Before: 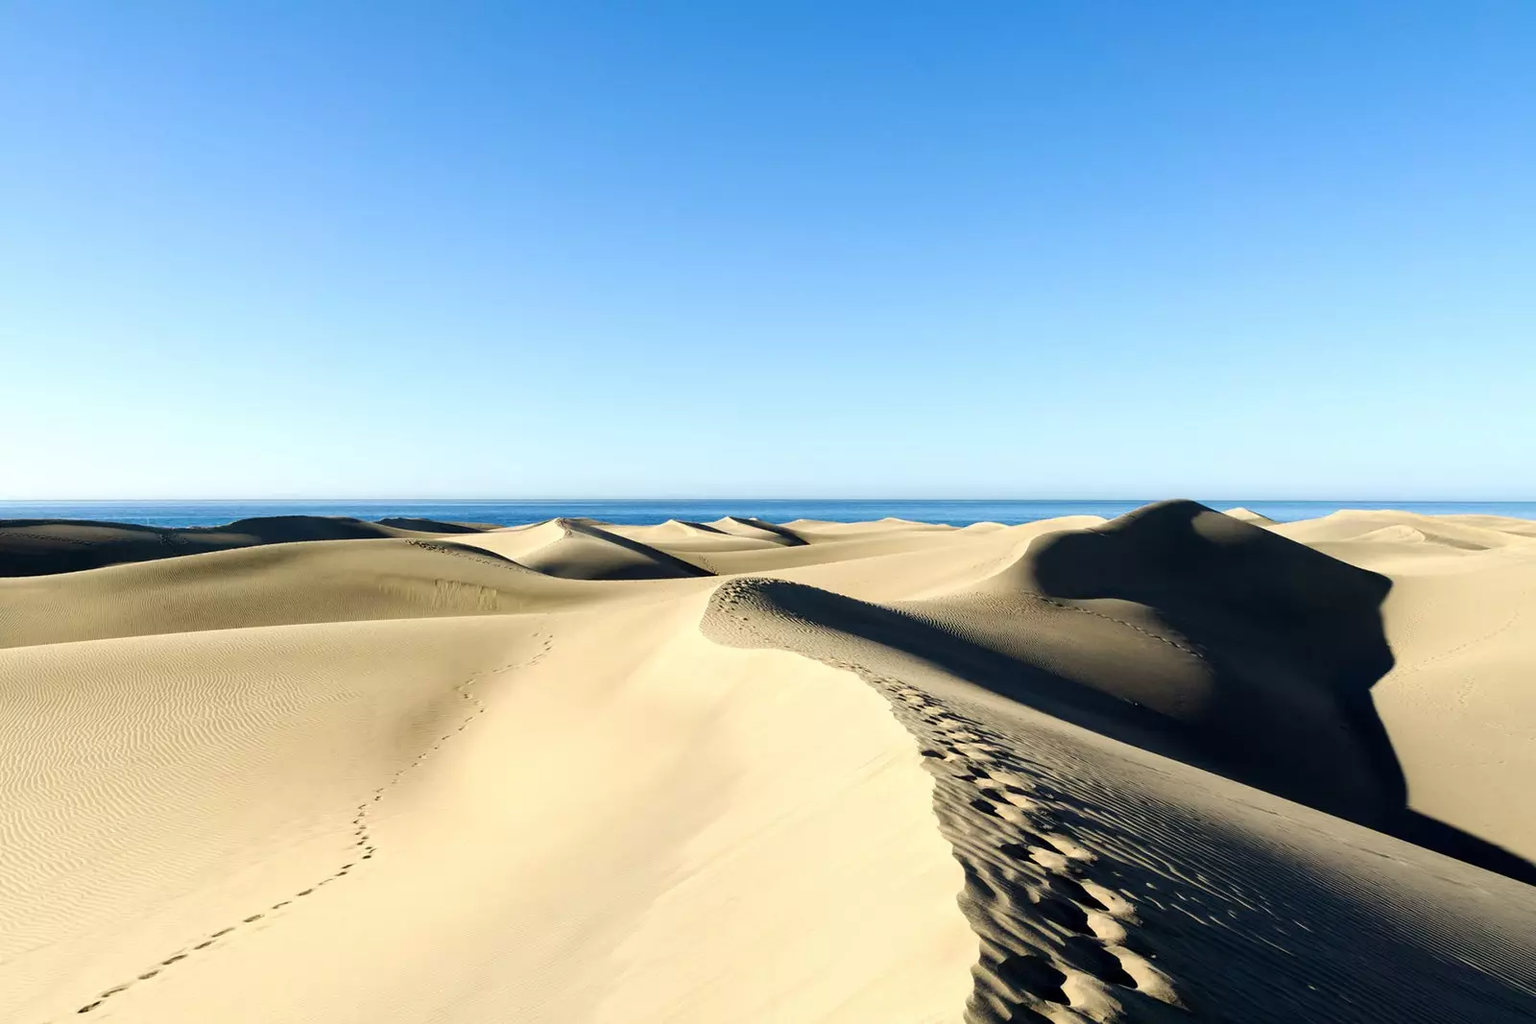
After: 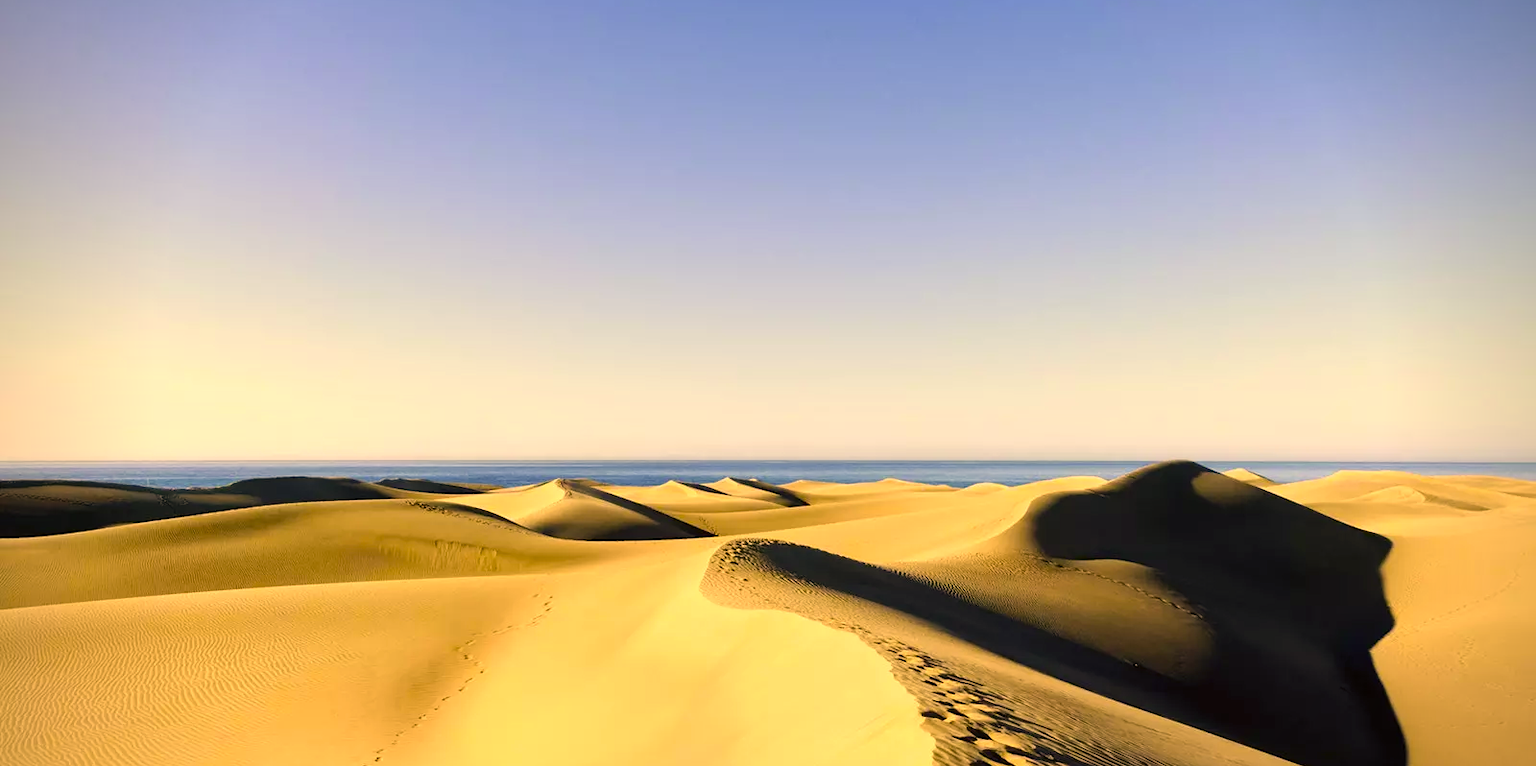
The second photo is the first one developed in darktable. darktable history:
crop: top 3.879%, bottom 21.243%
vignetting: brightness -0.637, saturation -0.01
color balance rgb: shadows lift › chroma 0.752%, shadows lift › hue 114.48°, perceptual saturation grading › global saturation 25.36%
color correction: highlights a* 17.95, highlights b* 35.74, shadows a* 1.78, shadows b* 6.77, saturation 1.02
